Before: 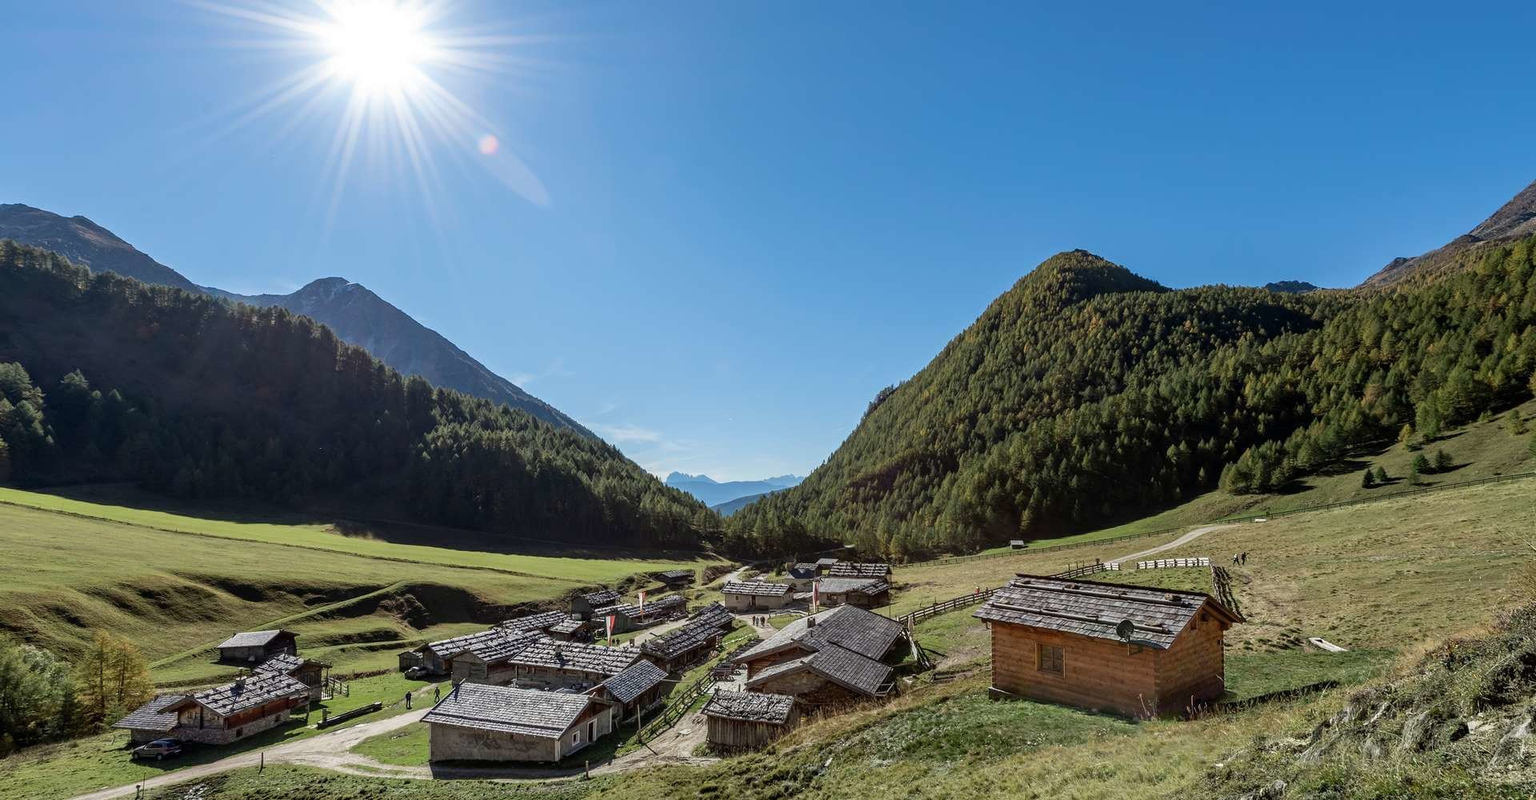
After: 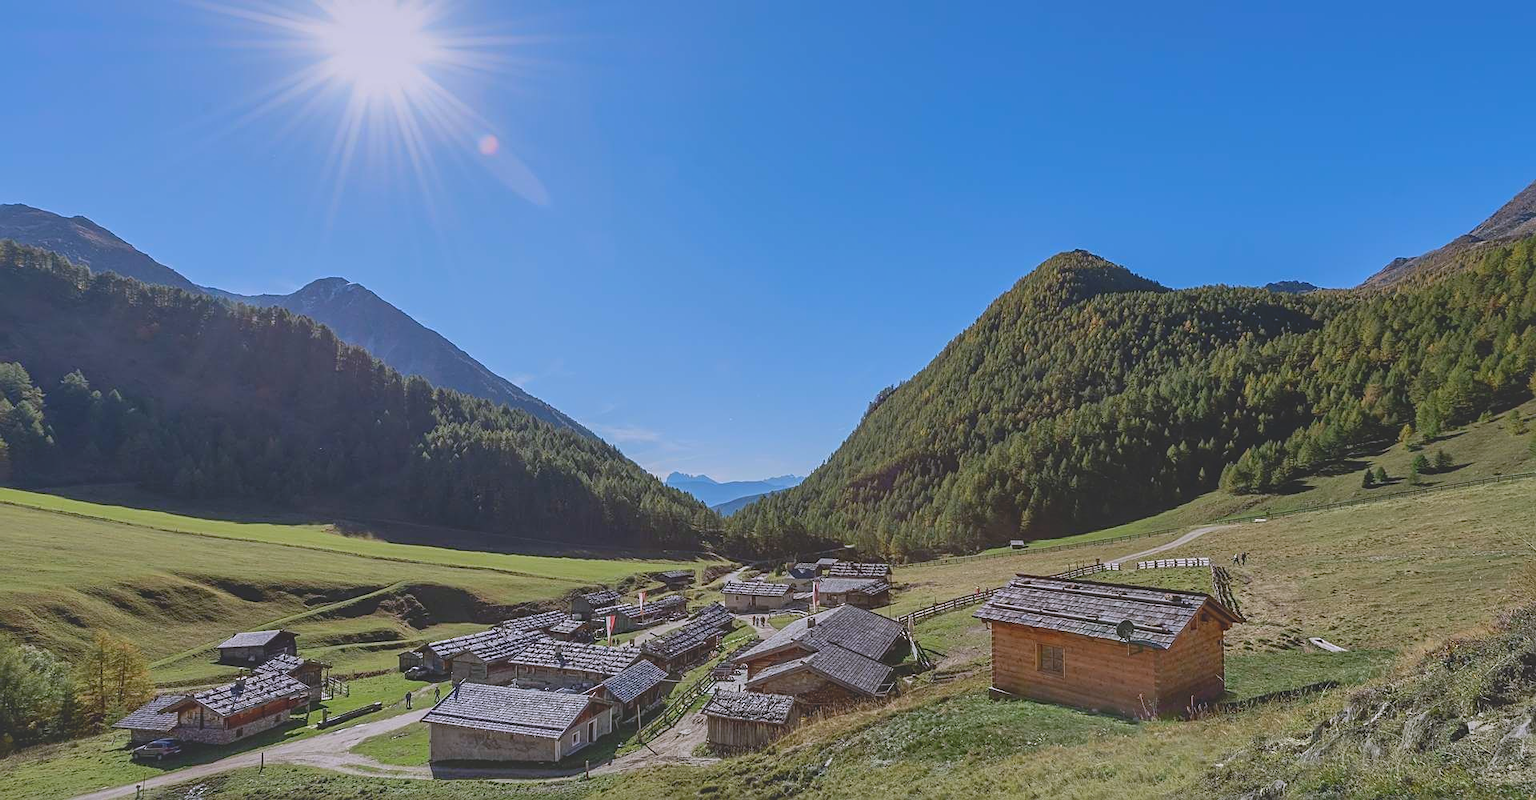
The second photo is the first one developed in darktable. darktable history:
shadows and highlights: on, module defaults
sharpen: on, module defaults
contrast brightness saturation: contrast -0.28
white balance: red 1.004, blue 1.096
